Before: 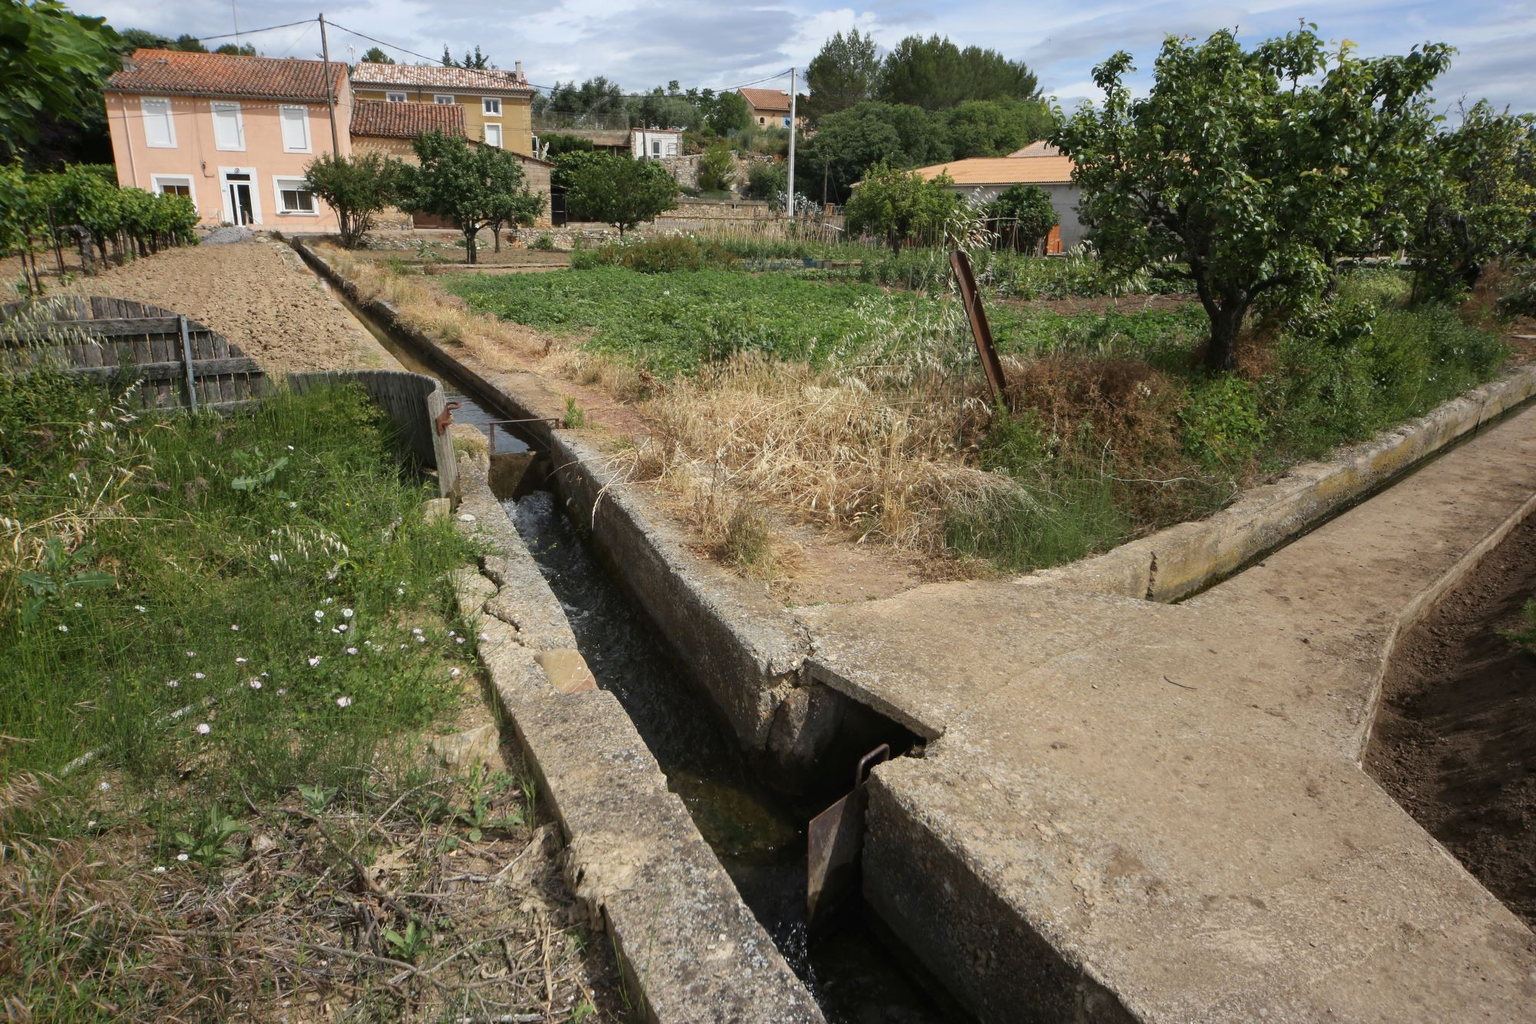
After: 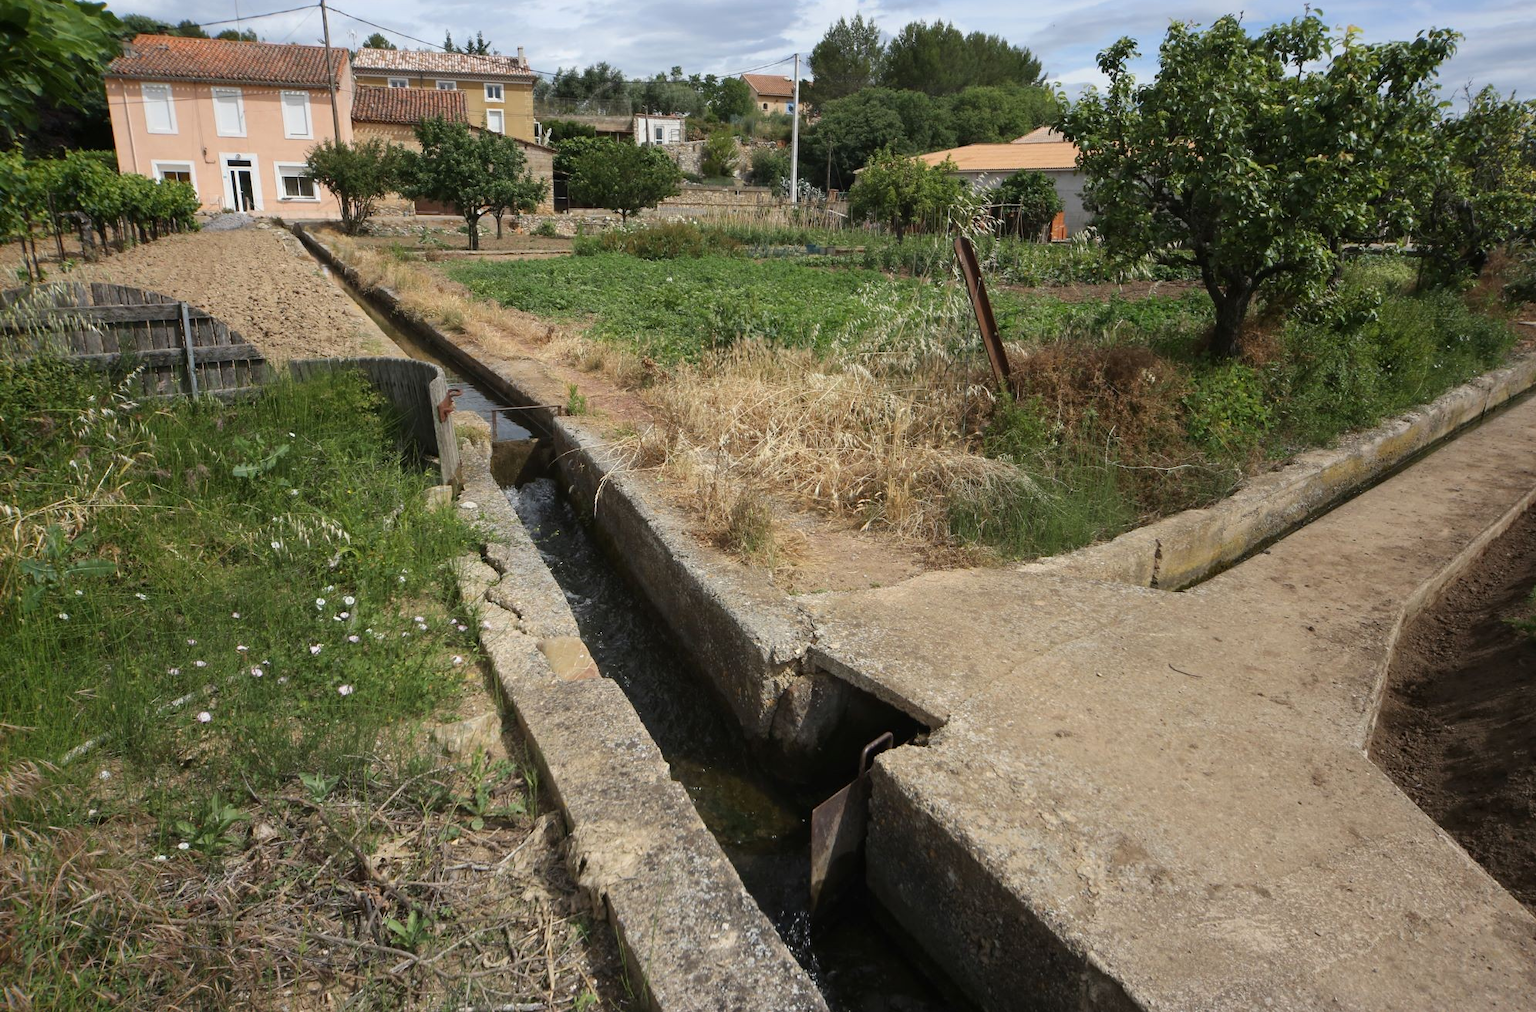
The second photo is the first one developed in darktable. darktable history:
crop: top 1.446%, right 0.018%
